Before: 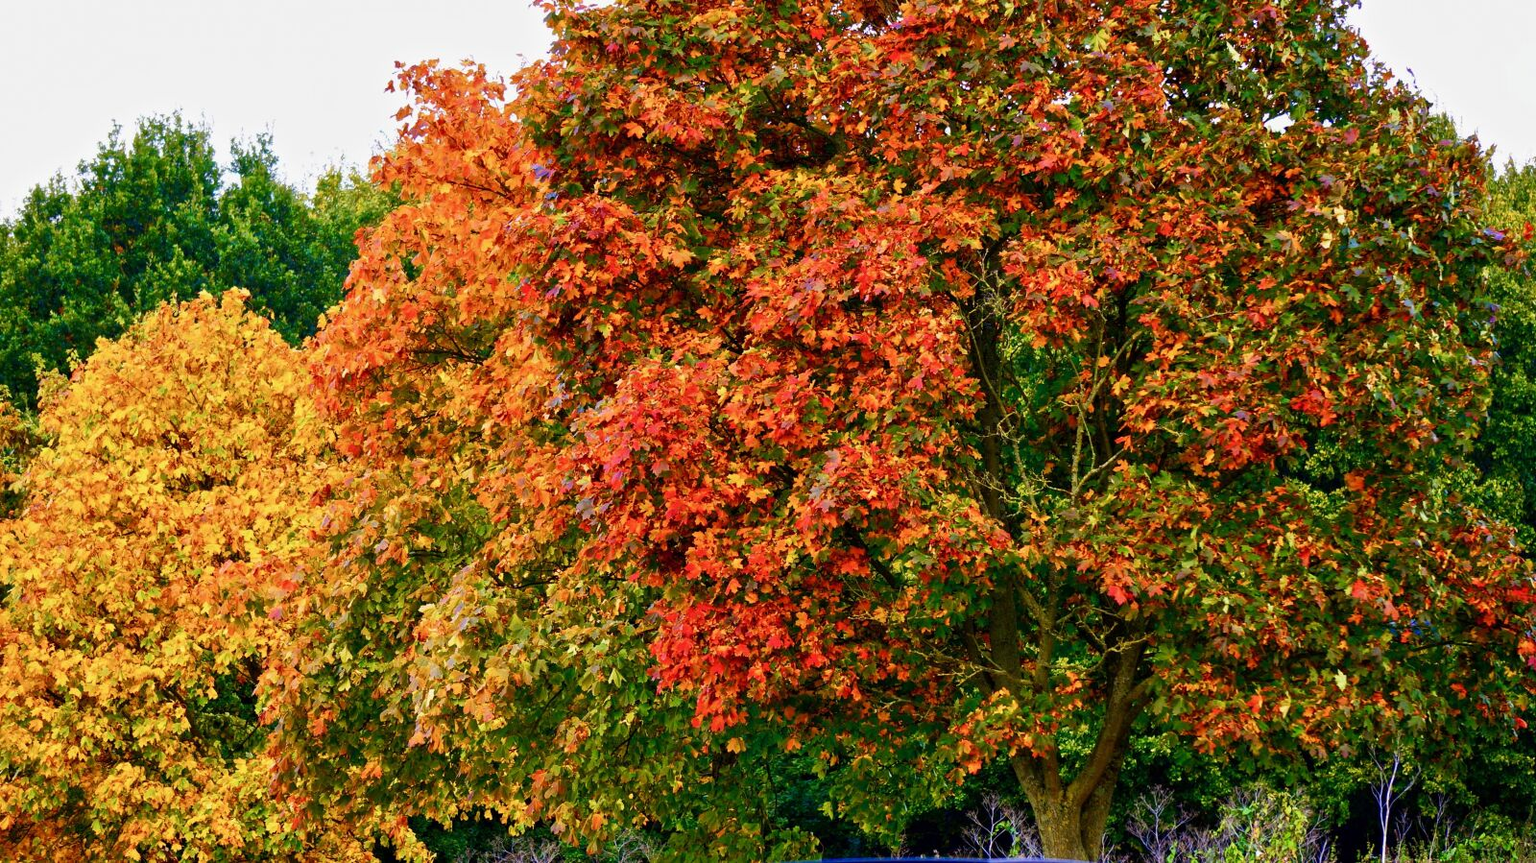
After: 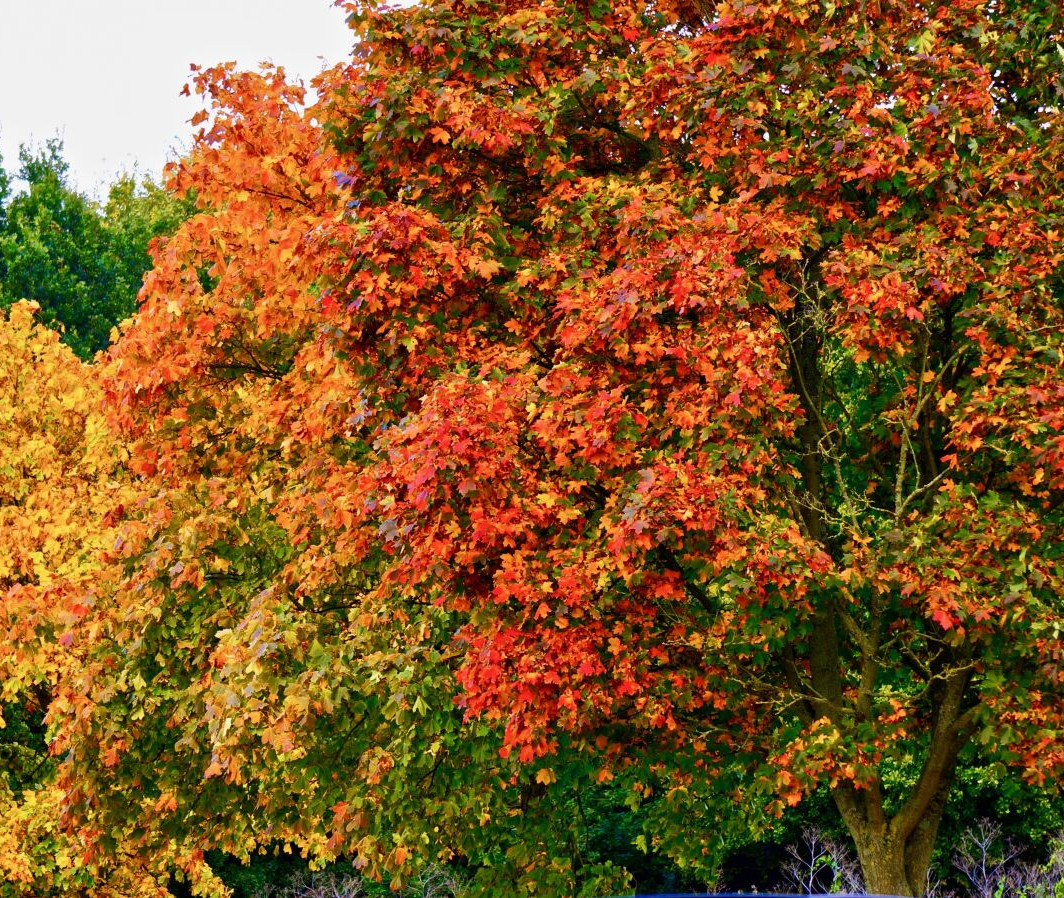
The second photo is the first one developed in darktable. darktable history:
crop and rotate: left 13.814%, right 19.68%
